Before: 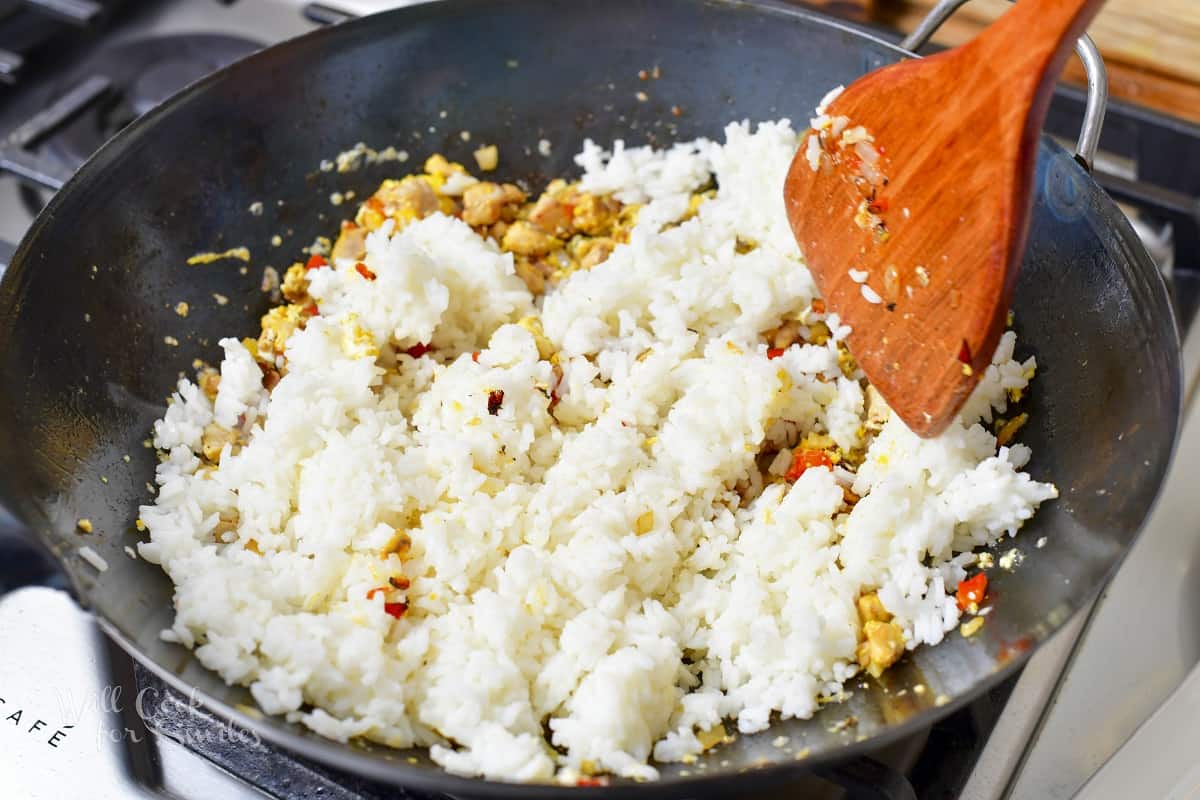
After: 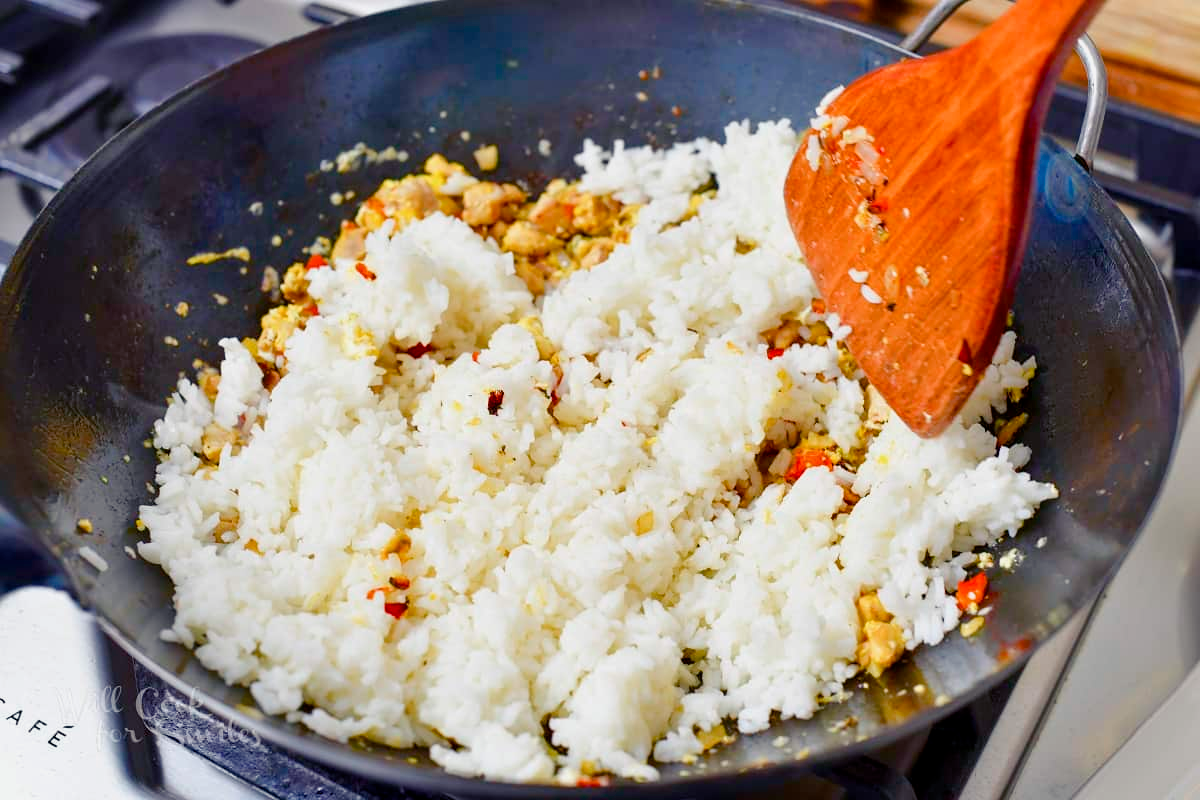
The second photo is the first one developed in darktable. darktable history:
color balance rgb: shadows lift › luminance -21.689%, shadows lift › chroma 6.639%, shadows lift › hue 269.35°, perceptual saturation grading › global saturation 20%, perceptual saturation grading › highlights -24.931%, perceptual saturation grading › shadows 49.748%, global vibrance -16.725%, contrast -6.009%
shadows and highlights: shadows 31.1, highlights 1.29, soften with gaussian
